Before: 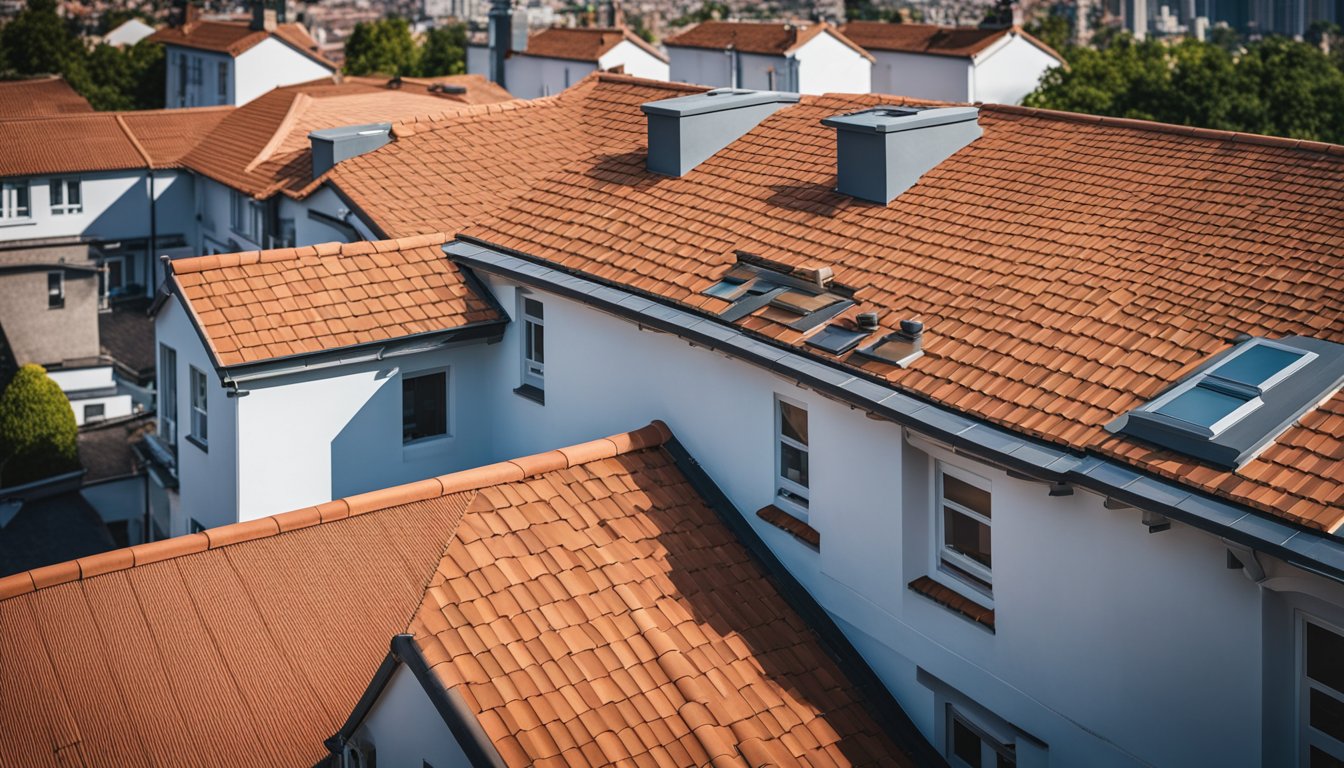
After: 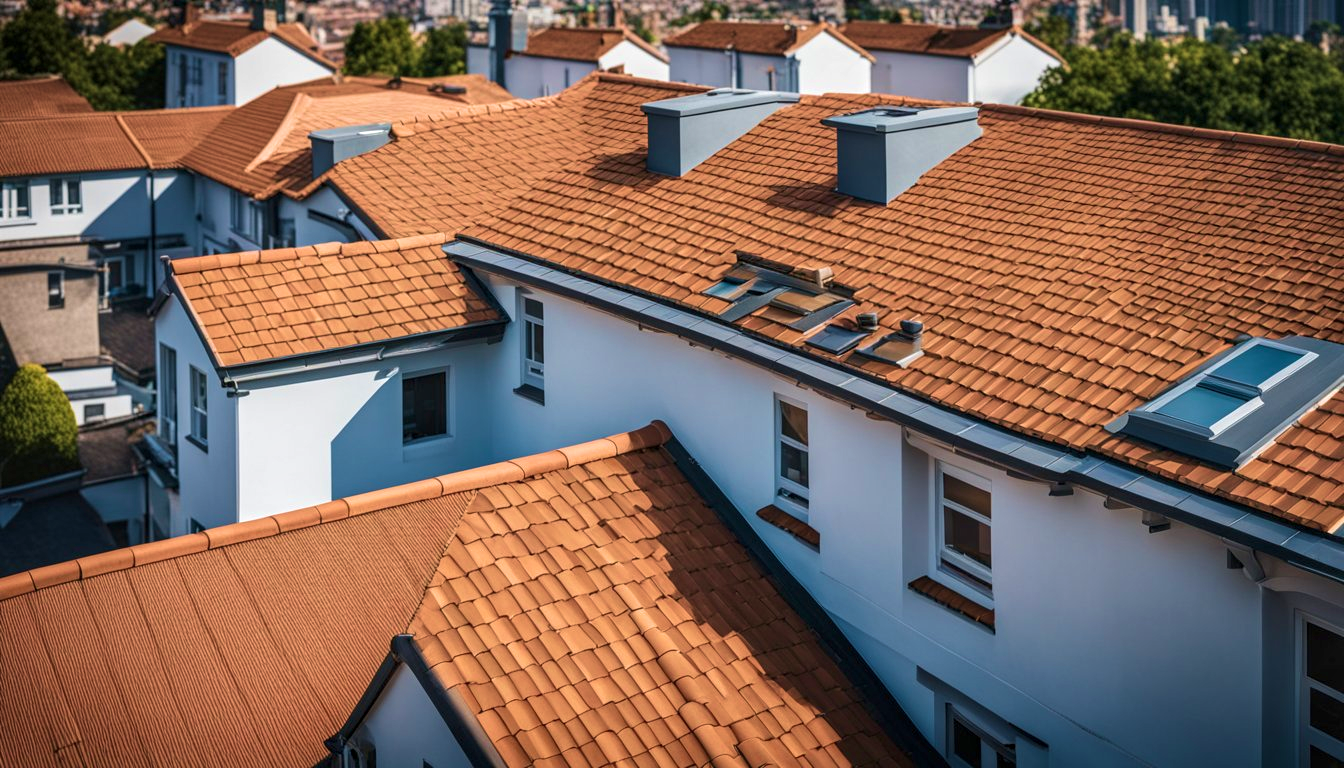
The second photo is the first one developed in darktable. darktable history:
local contrast: on, module defaults
velvia: strength 44.98%
